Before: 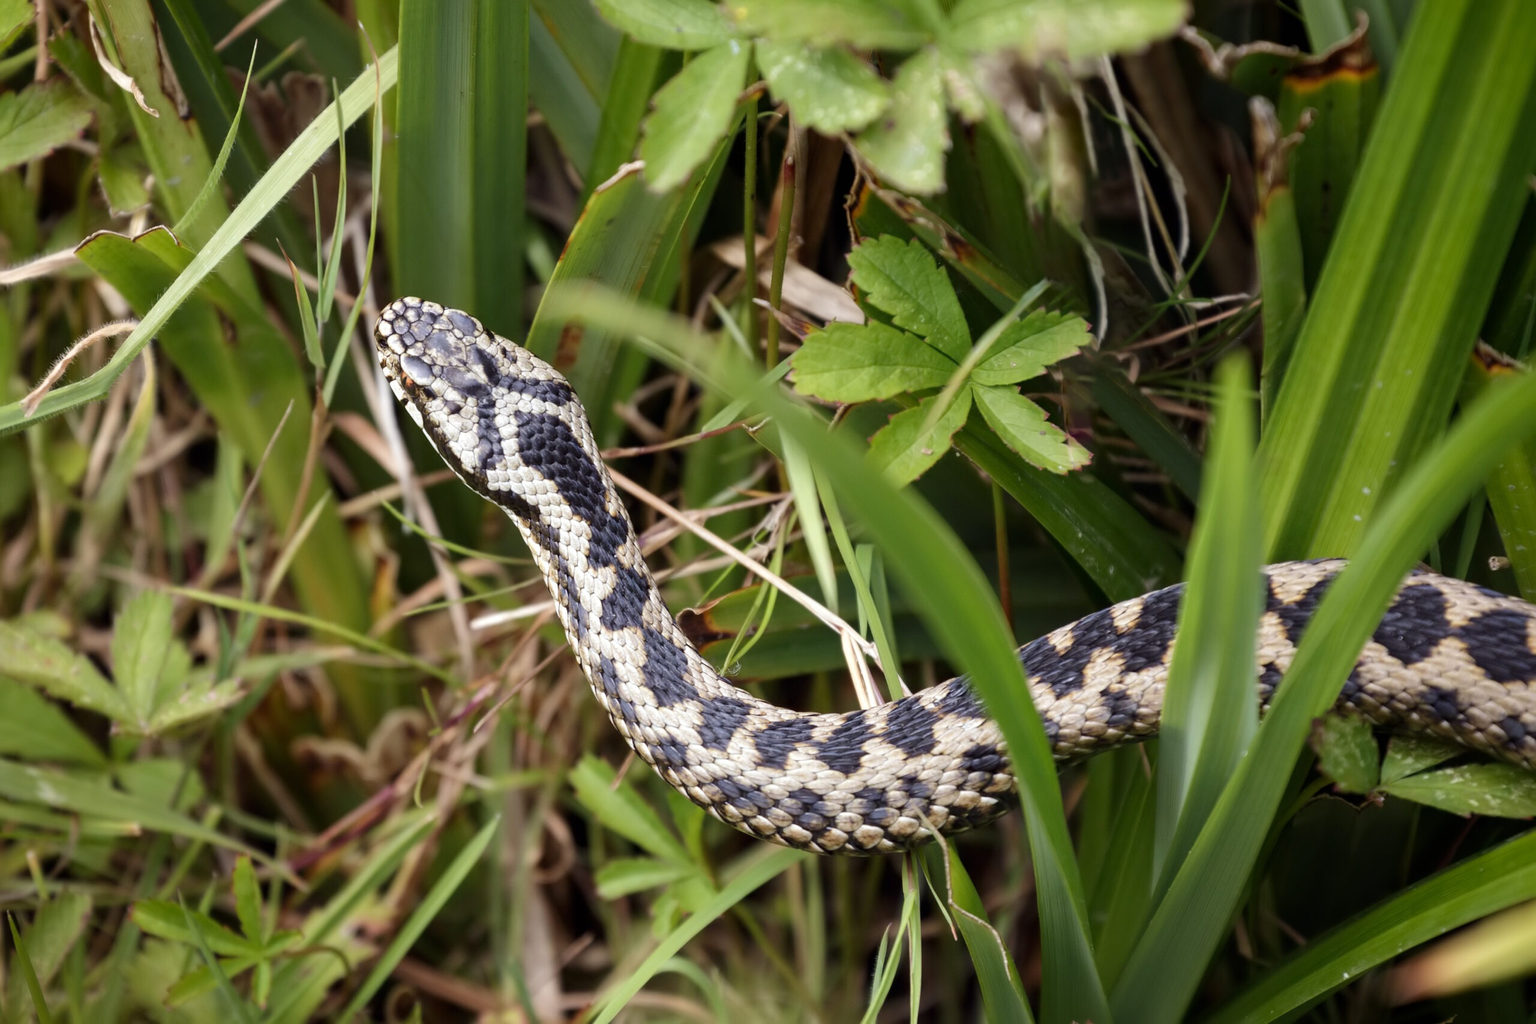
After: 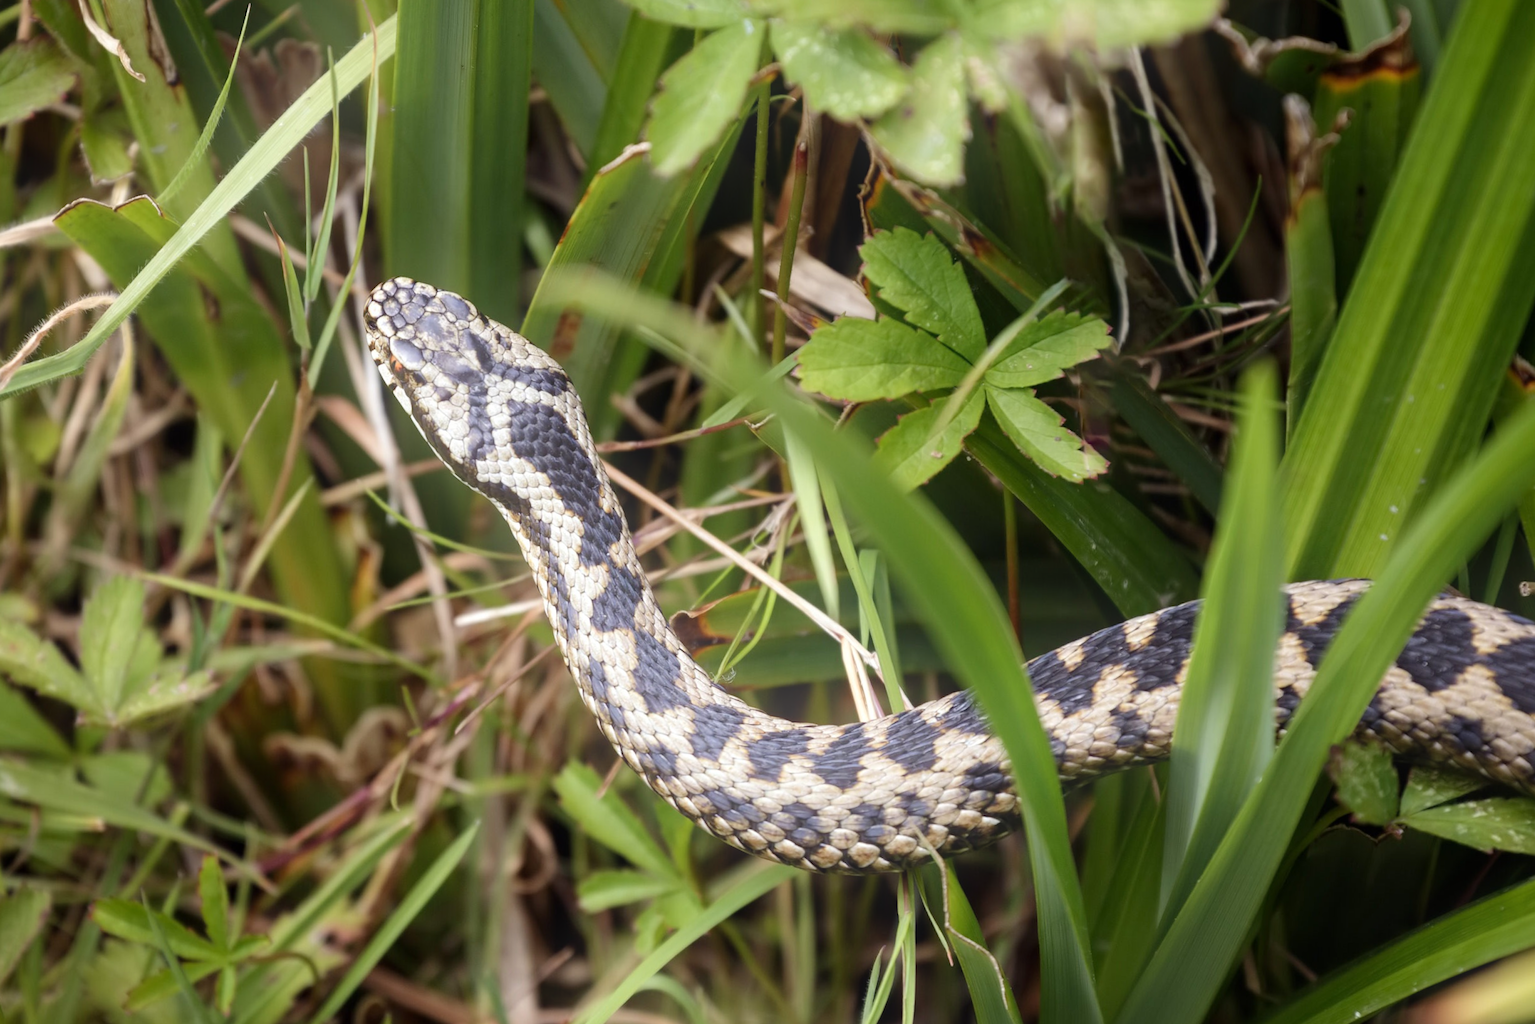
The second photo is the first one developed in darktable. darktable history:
crop and rotate: angle -1.69°
bloom: on, module defaults
